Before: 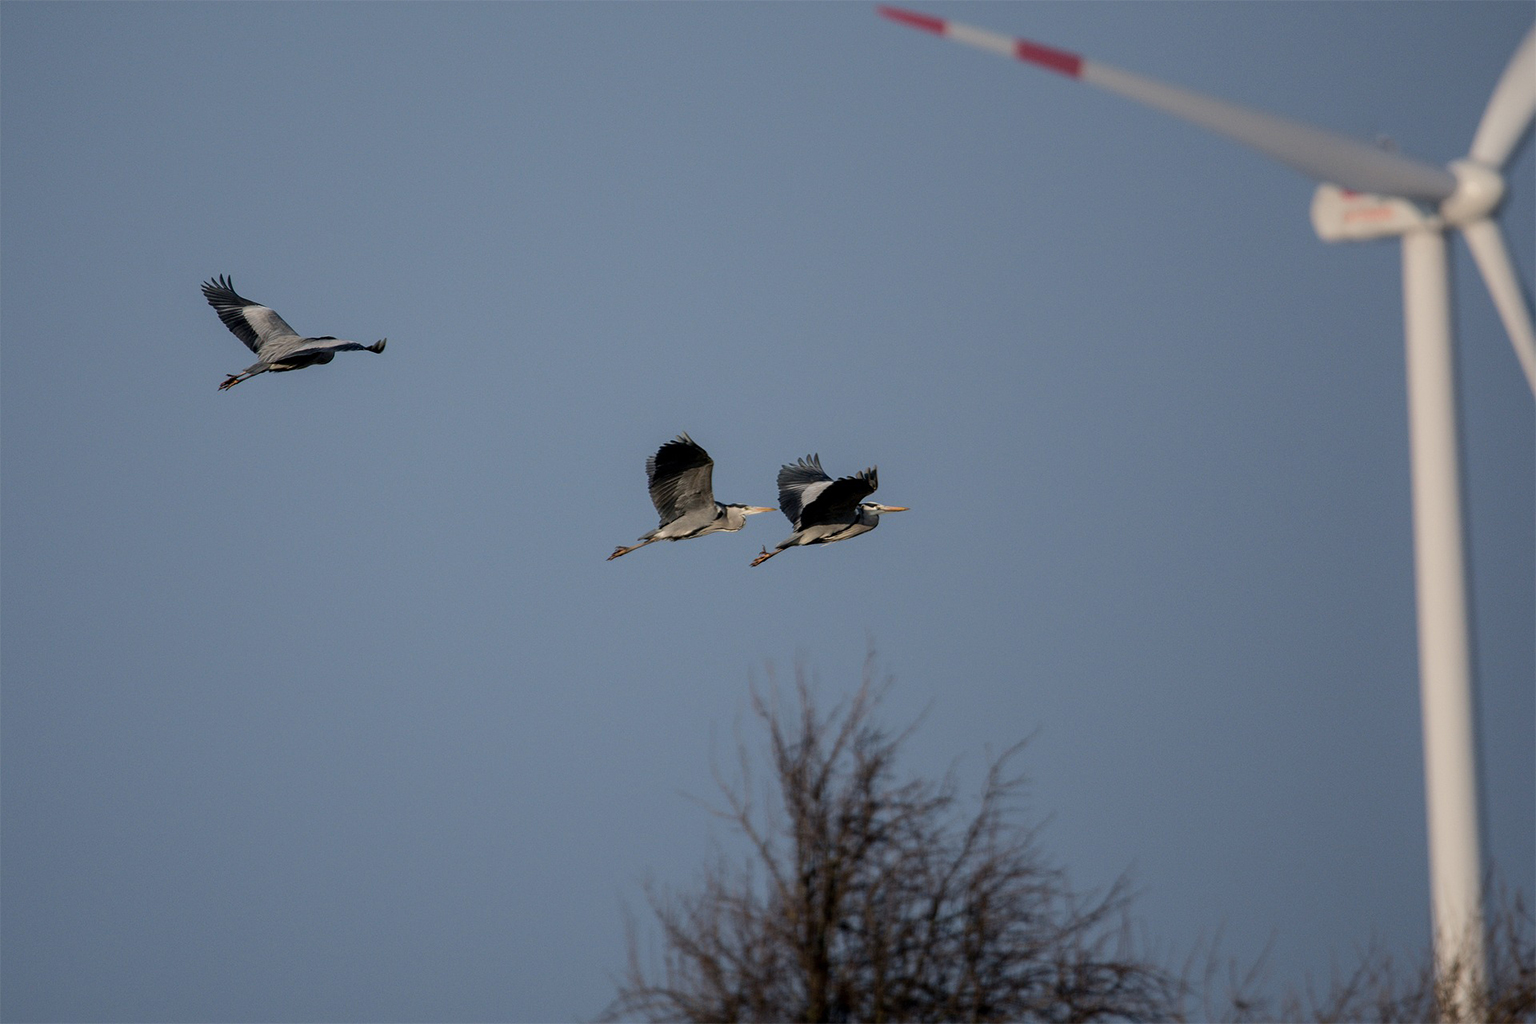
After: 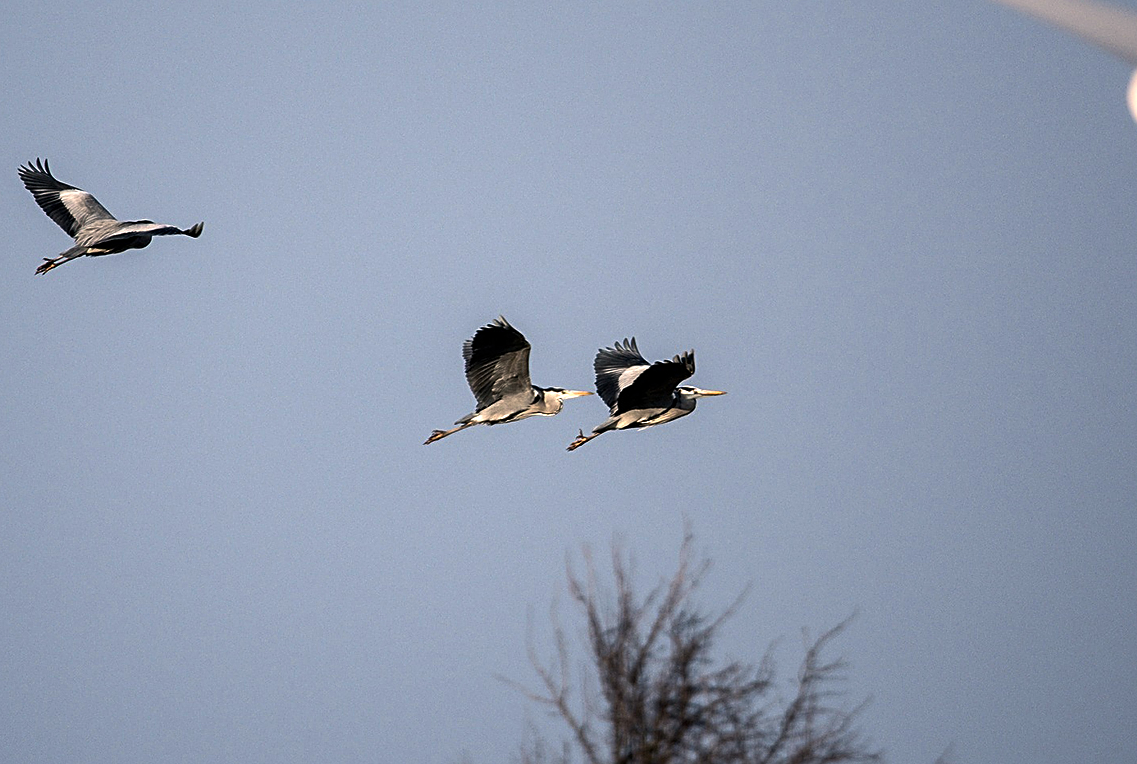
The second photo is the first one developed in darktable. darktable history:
exposure: exposure 0.161 EV, compensate highlight preservation false
crop and rotate: left 11.973%, top 11.409%, right 13.947%, bottom 13.913%
color balance rgb: highlights gain › chroma 3.075%, highlights gain › hue 54.8°, perceptual saturation grading › global saturation 0.49%, perceptual brilliance grading › highlights 74.787%, perceptual brilliance grading › shadows -30.285%, saturation formula JzAzBz (2021)
sharpen: on, module defaults
